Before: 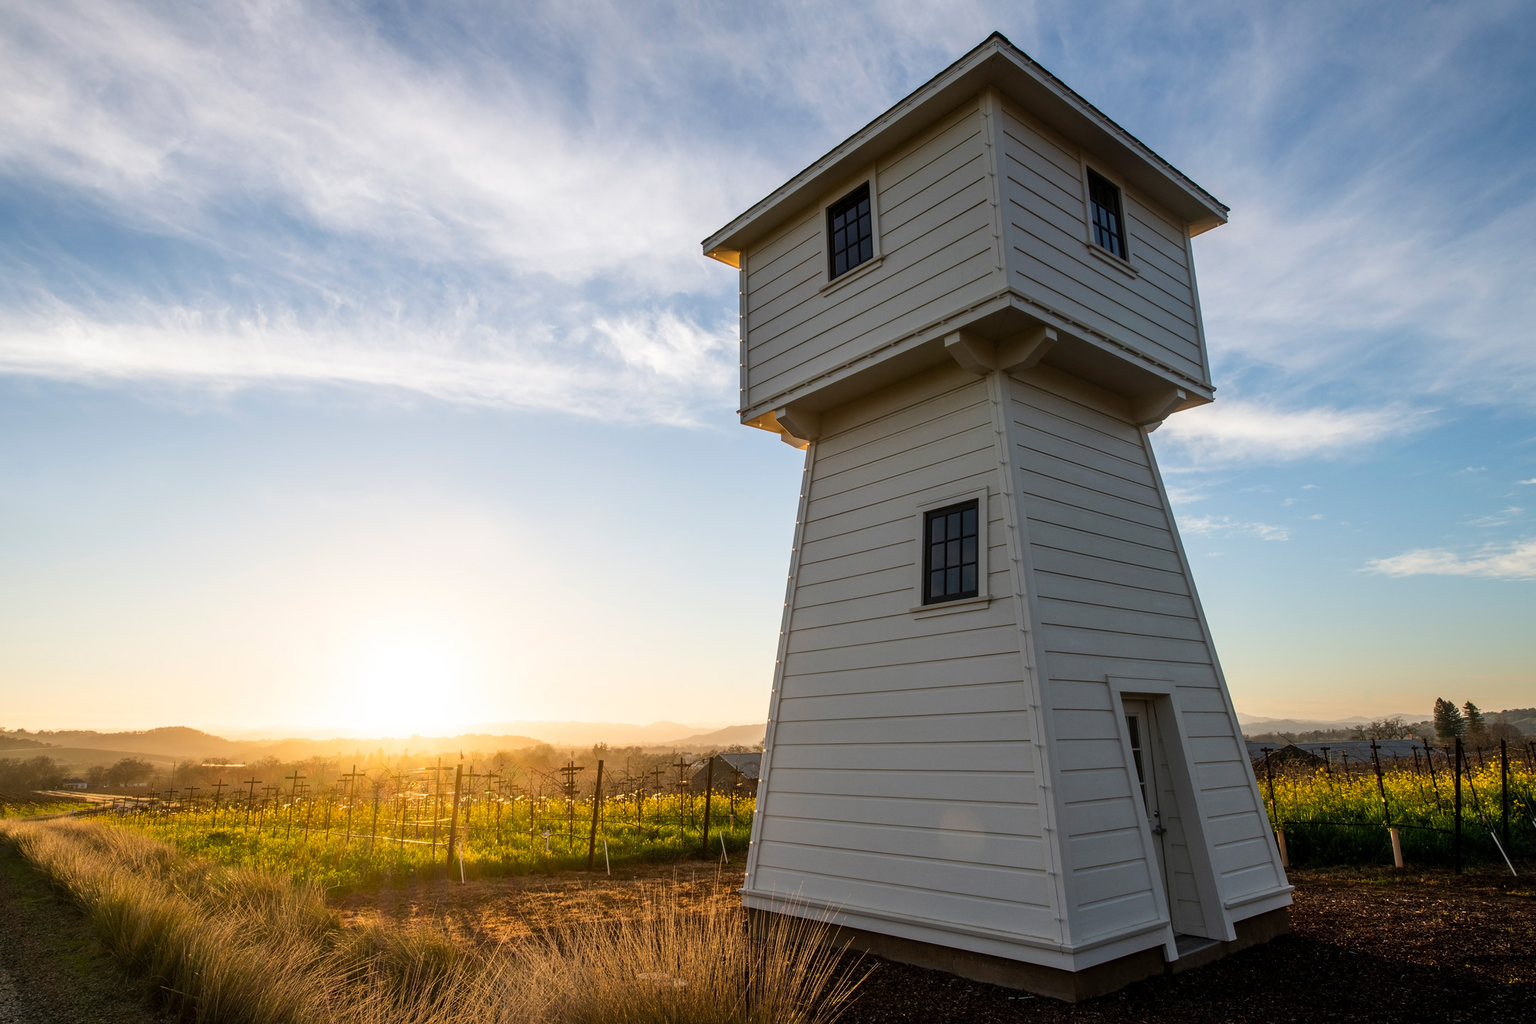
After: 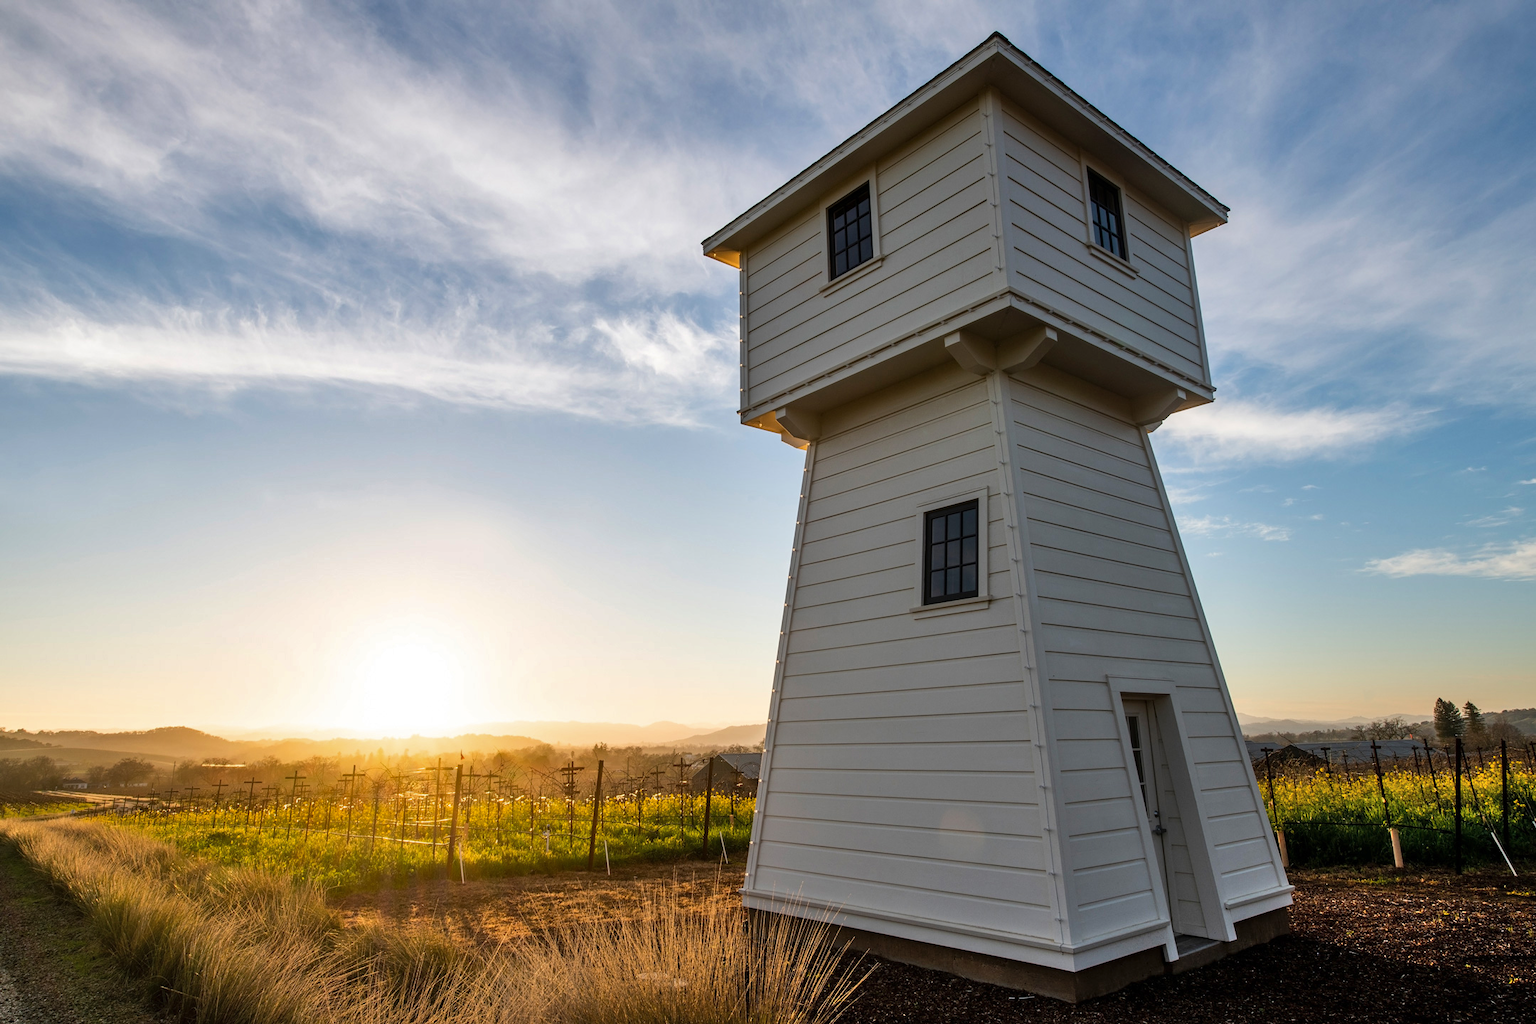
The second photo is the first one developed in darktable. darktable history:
shadows and highlights: white point adjustment 0.05, highlights color adjustment 55.9%, soften with gaussian
